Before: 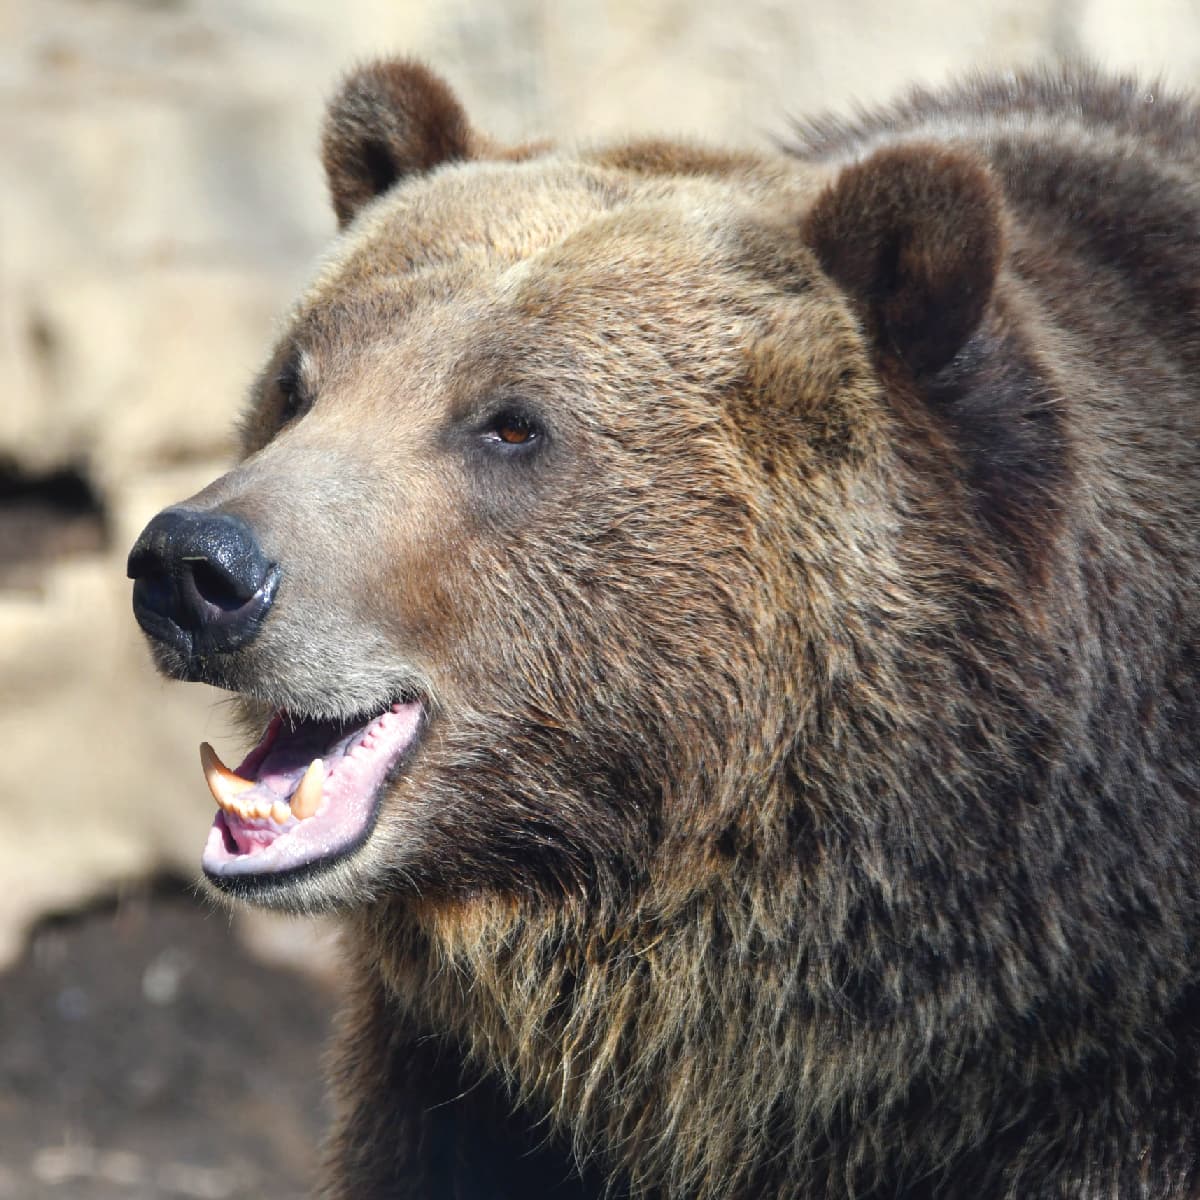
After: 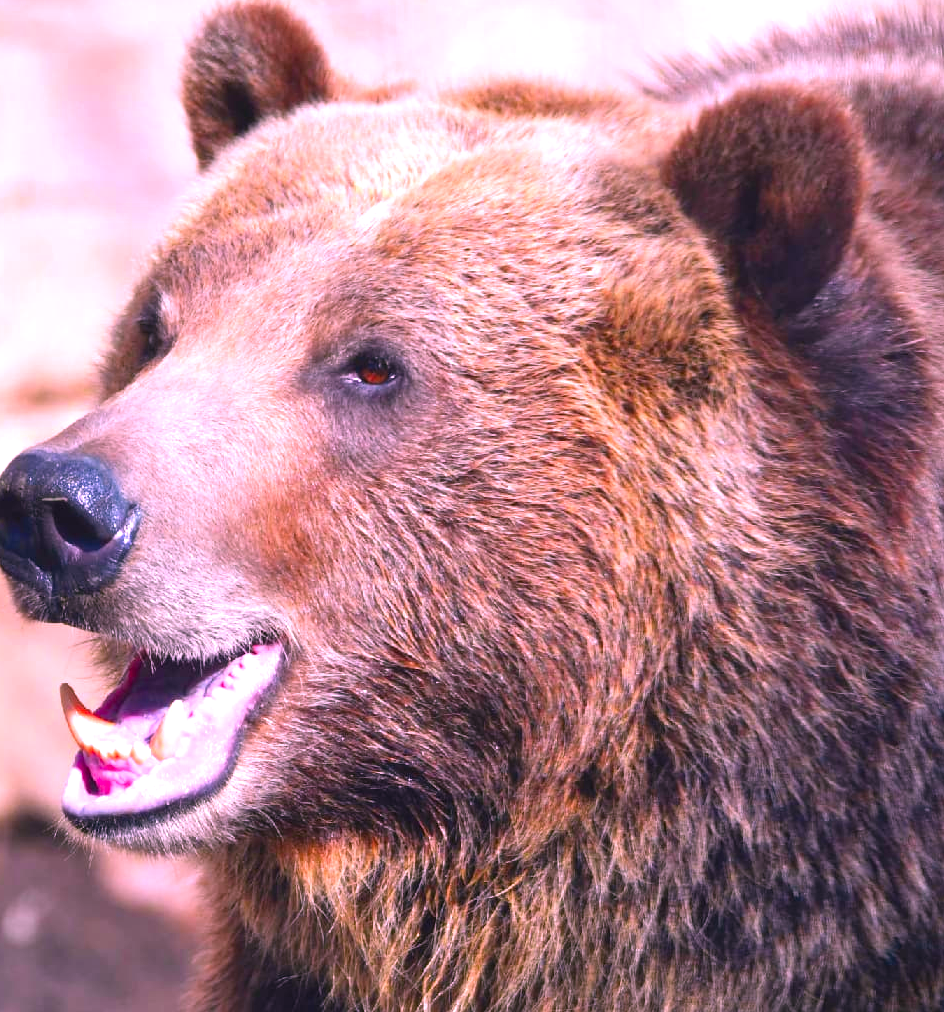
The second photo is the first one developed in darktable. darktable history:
color correction: highlights a* 19.15, highlights b* -11.32, saturation 1.64
exposure: black level correction 0, exposure 0.598 EV, compensate highlight preservation false
crop: left 11.683%, top 4.975%, right 9.575%, bottom 10.639%
